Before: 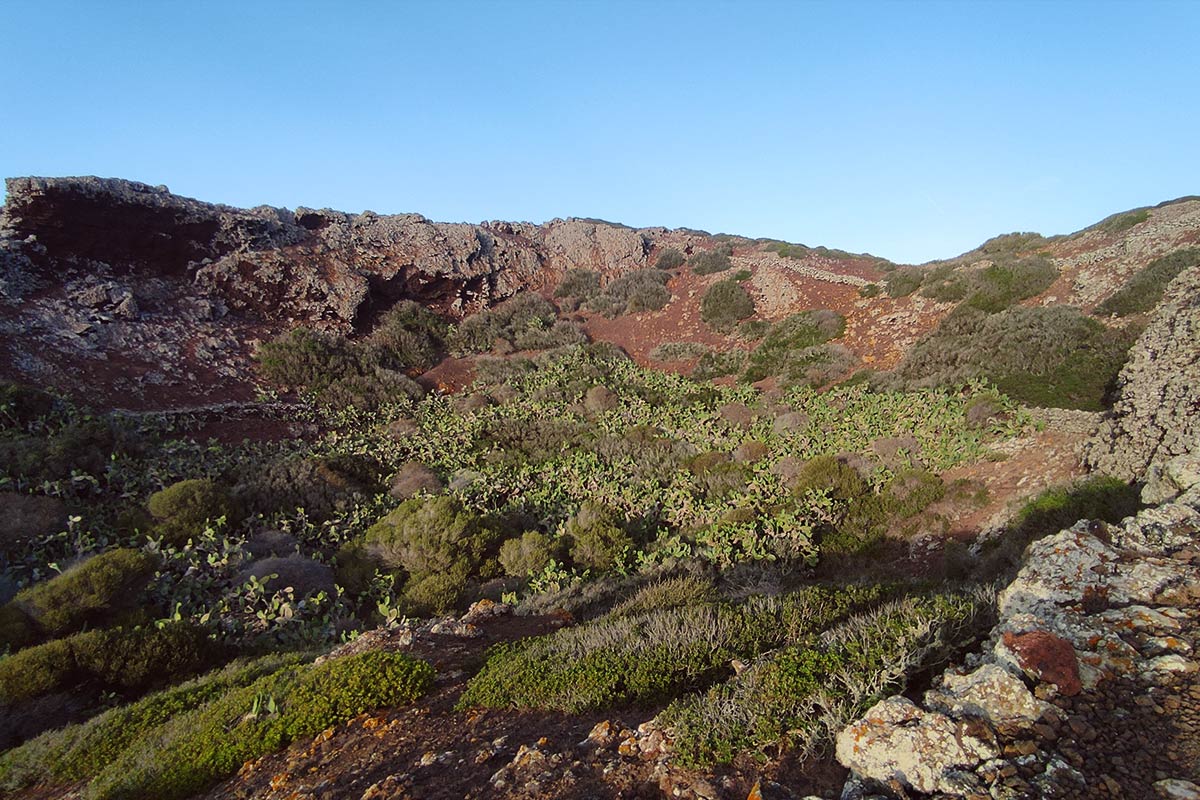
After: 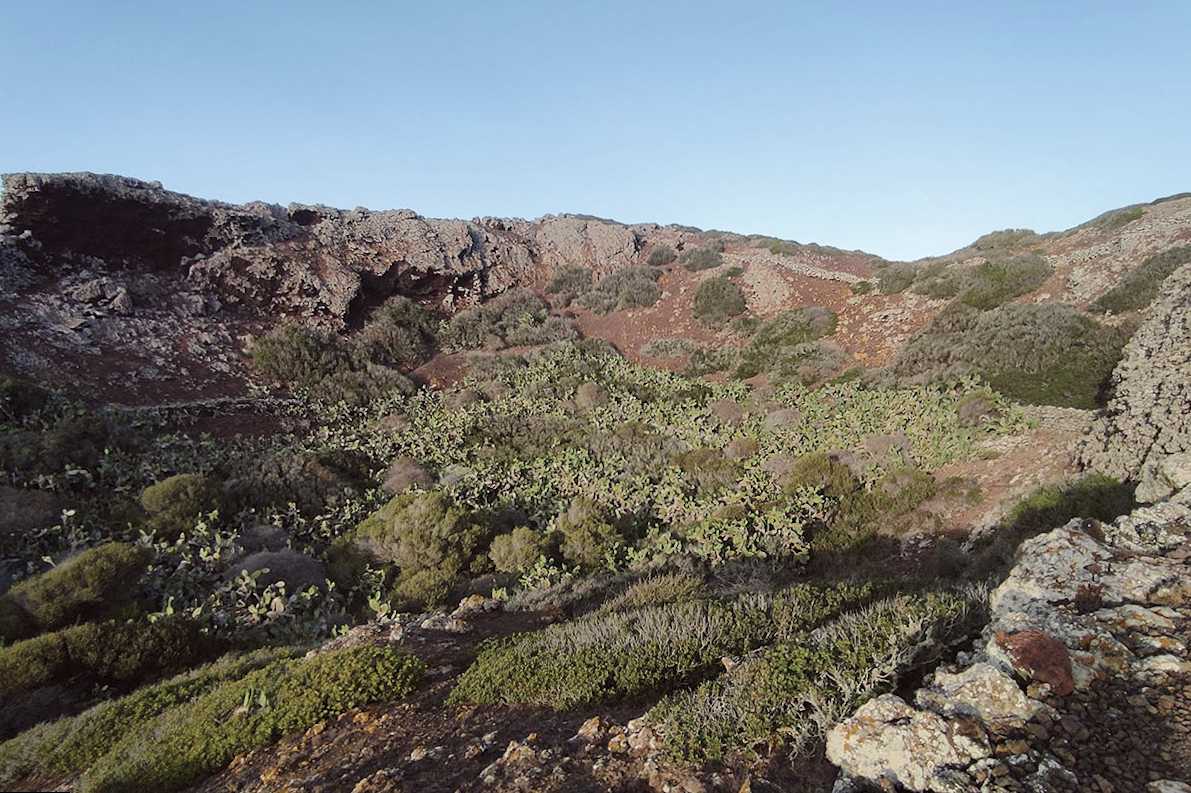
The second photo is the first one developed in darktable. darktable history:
color balance rgb: perceptual saturation grading › global saturation 25%, perceptual brilliance grading › mid-tones 10%, perceptual brilliance grading › shadows 15%, global vibrance 20%
color correction: saturation 0.5
rotate and perspective: rotation 0.192°, lens shift (horizontal) -0.015, crop left 0.005, crop right 0.996, crop top 0.006, crop bottom 0.99
